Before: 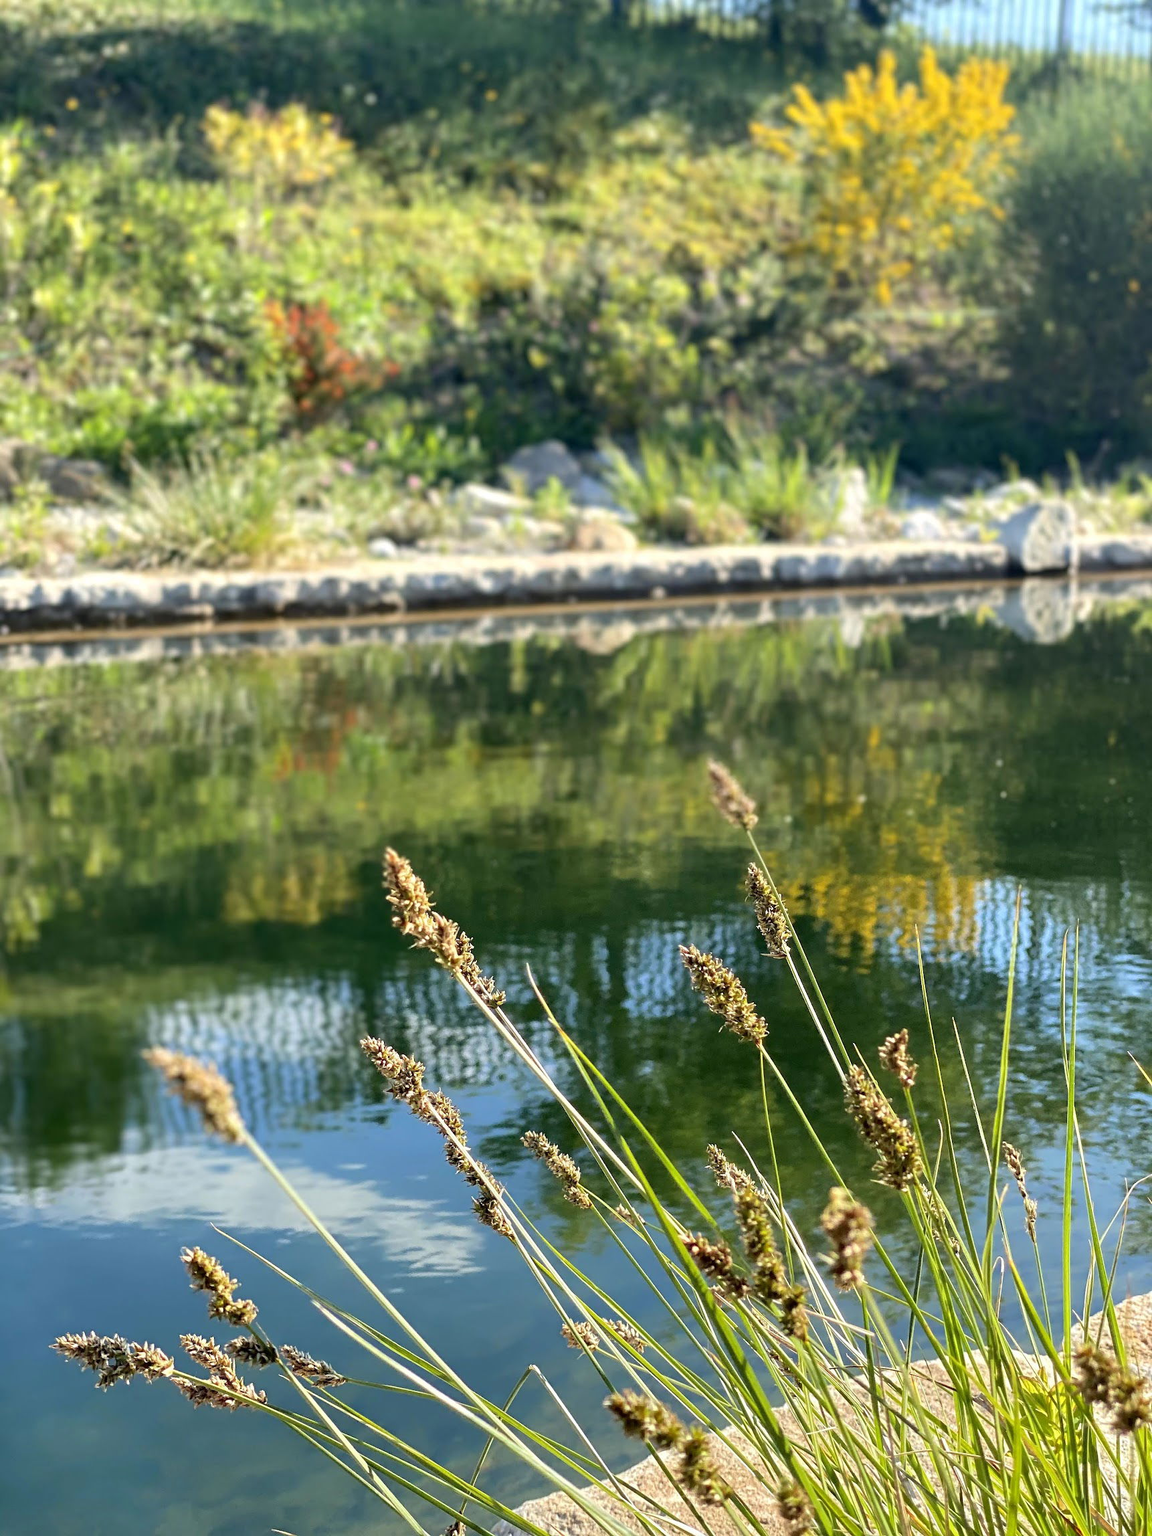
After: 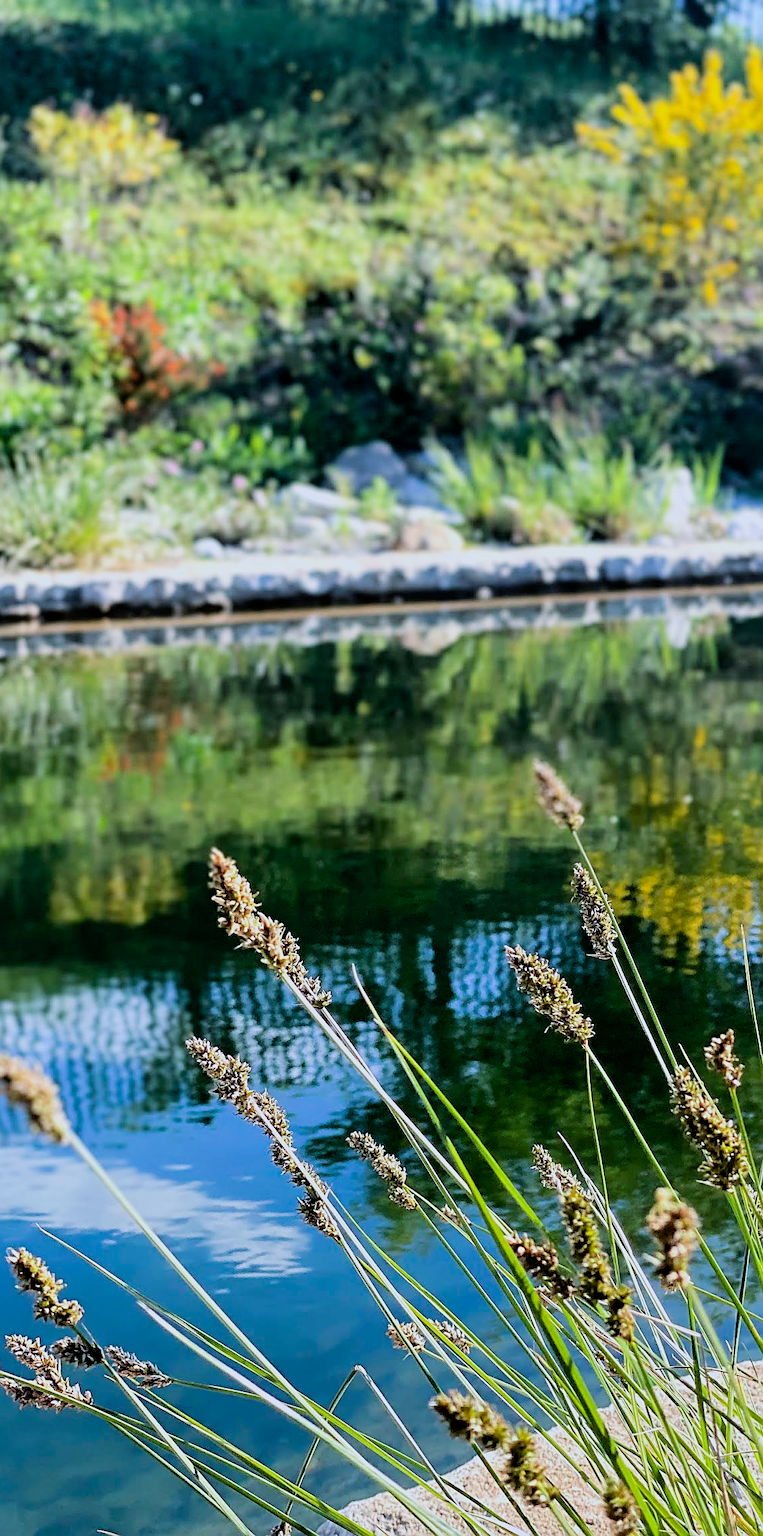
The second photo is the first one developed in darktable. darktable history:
exposure: black level correction 0.007, compensate highlight preservation false
sharpen: on, module defaults
crop and rotate: left 15.159%, right 18.577%
color calibration: illuminant custom, x 0.388, y 0.387, temperature 3825.72 K
filmic rgb: black relative exposure -5.11 EV, white relative exposure 3.98 EV, hardness 2.89, contrast 1.298, highlights saturation mix -31.13%
color balance rgb: highlights gain › chroma 1.553%, highlights gain › hue 310.06°, perceptual saturation grading › global saturation 0.669%, global vibrance 10.344%, saturation formula JzAzBz (2021)
